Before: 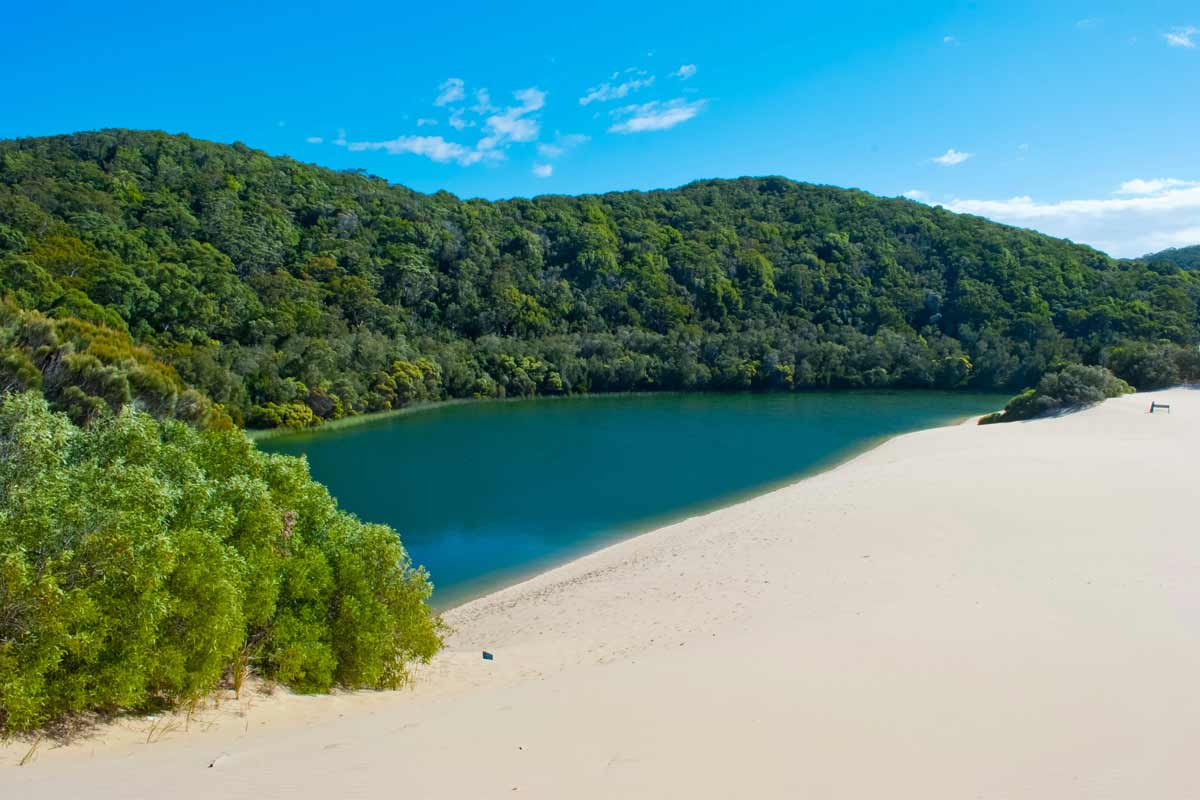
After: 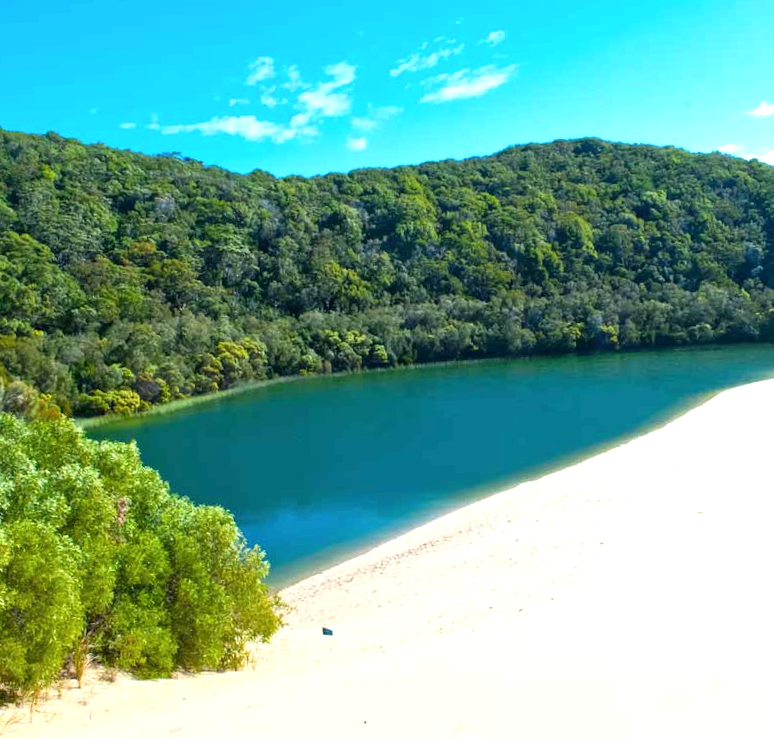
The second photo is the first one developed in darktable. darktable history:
shadows and highlights: shadows -10, white point adjustment 1.5, highlights 10
white balance: red 1, blue 1
exposure: exposure 0.785 EV, compensate highlight preservation false
rotate and perspective: rotation -3°, crop left 0.031, crop right 0.968, crop top 0.07, crop bottom 0.93
crop and rotate: left 13.342%, right 19.991%
